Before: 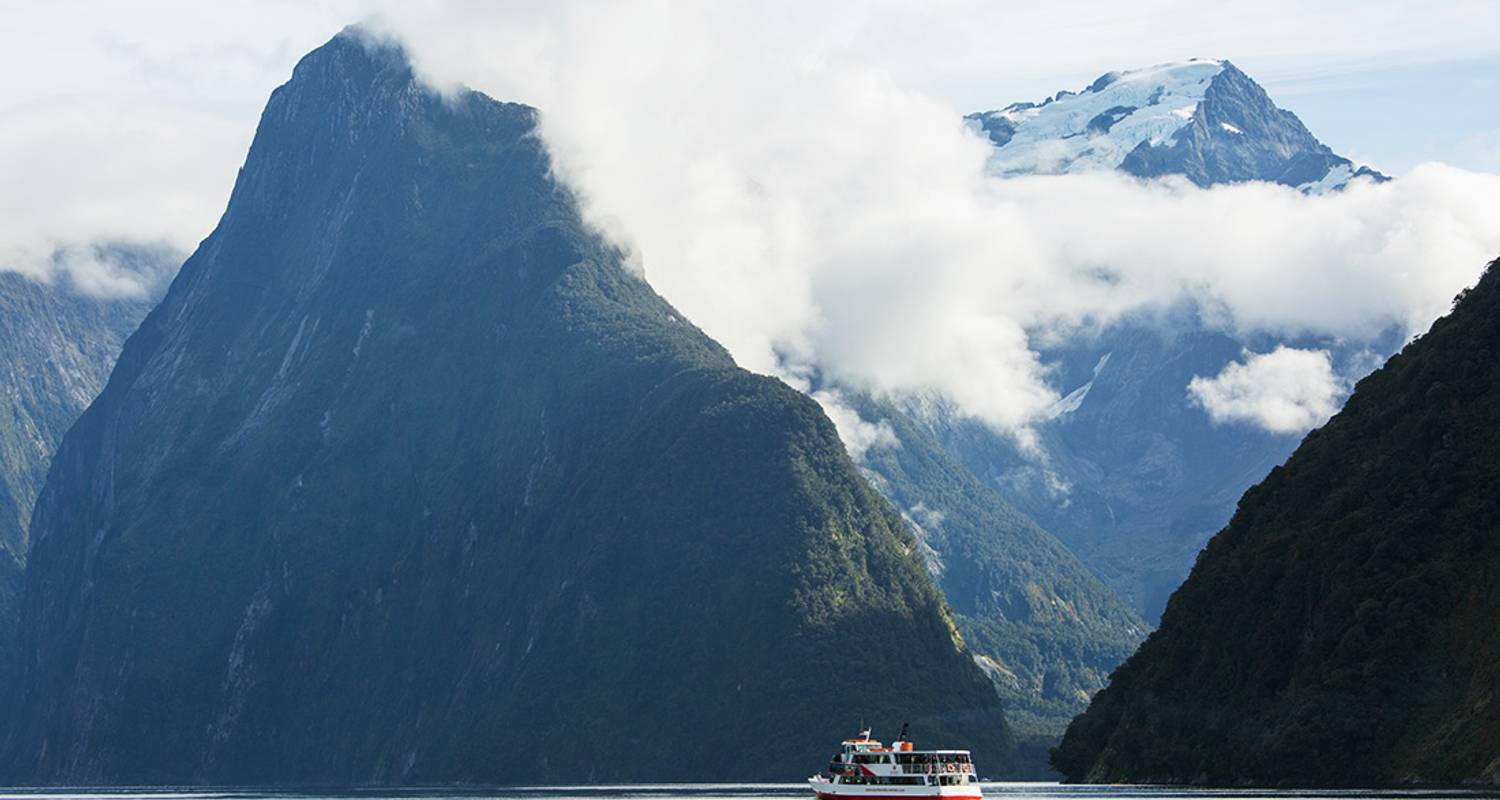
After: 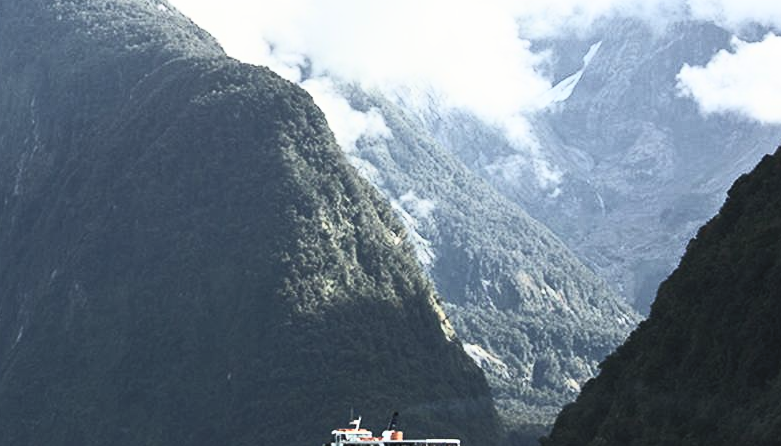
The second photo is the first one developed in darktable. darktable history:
crop: left 34.044%, top 38.889%, right 13.83%, bottom 5.319%
contrast brightness saturation: contrast 0.583, brightness 0.577, saturation -0.345
